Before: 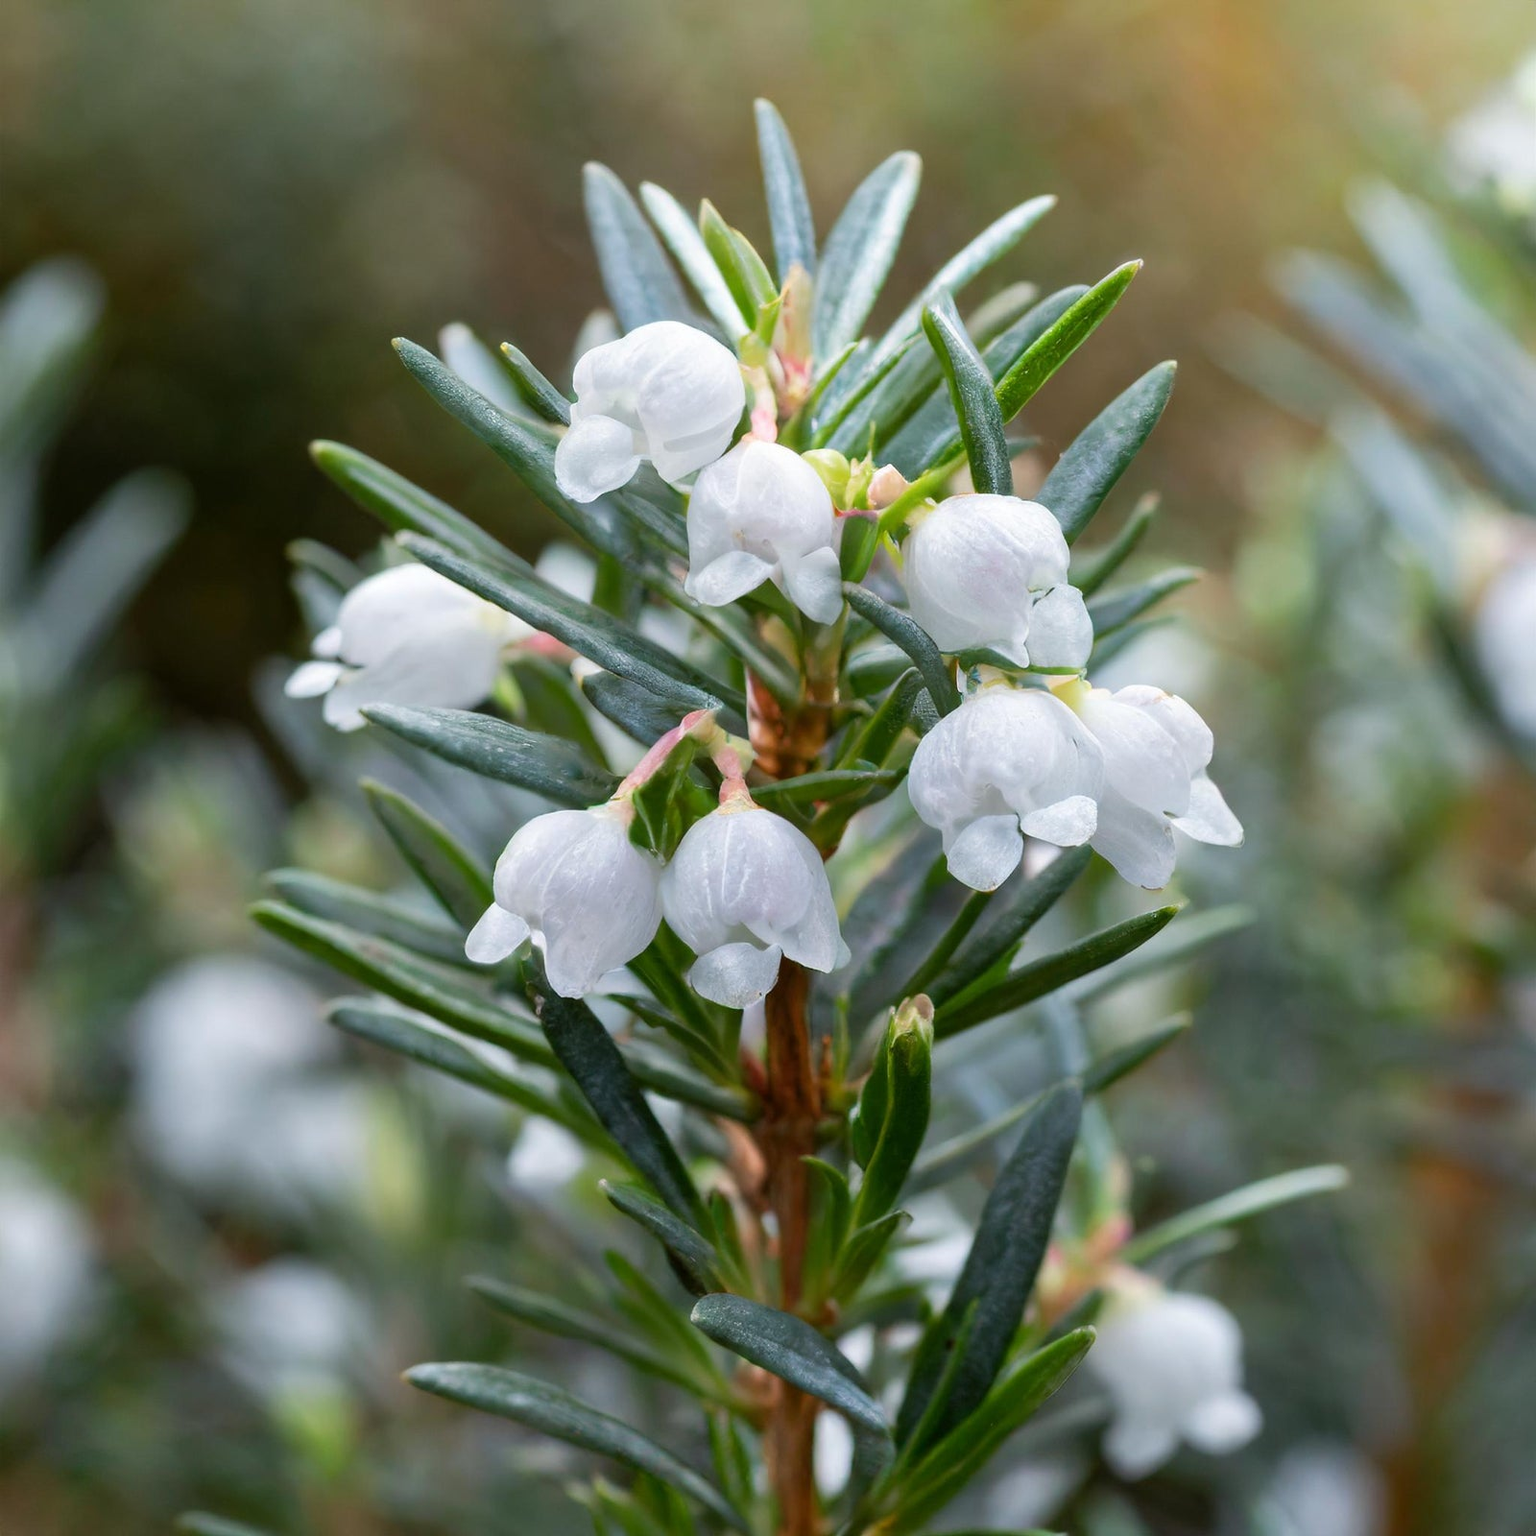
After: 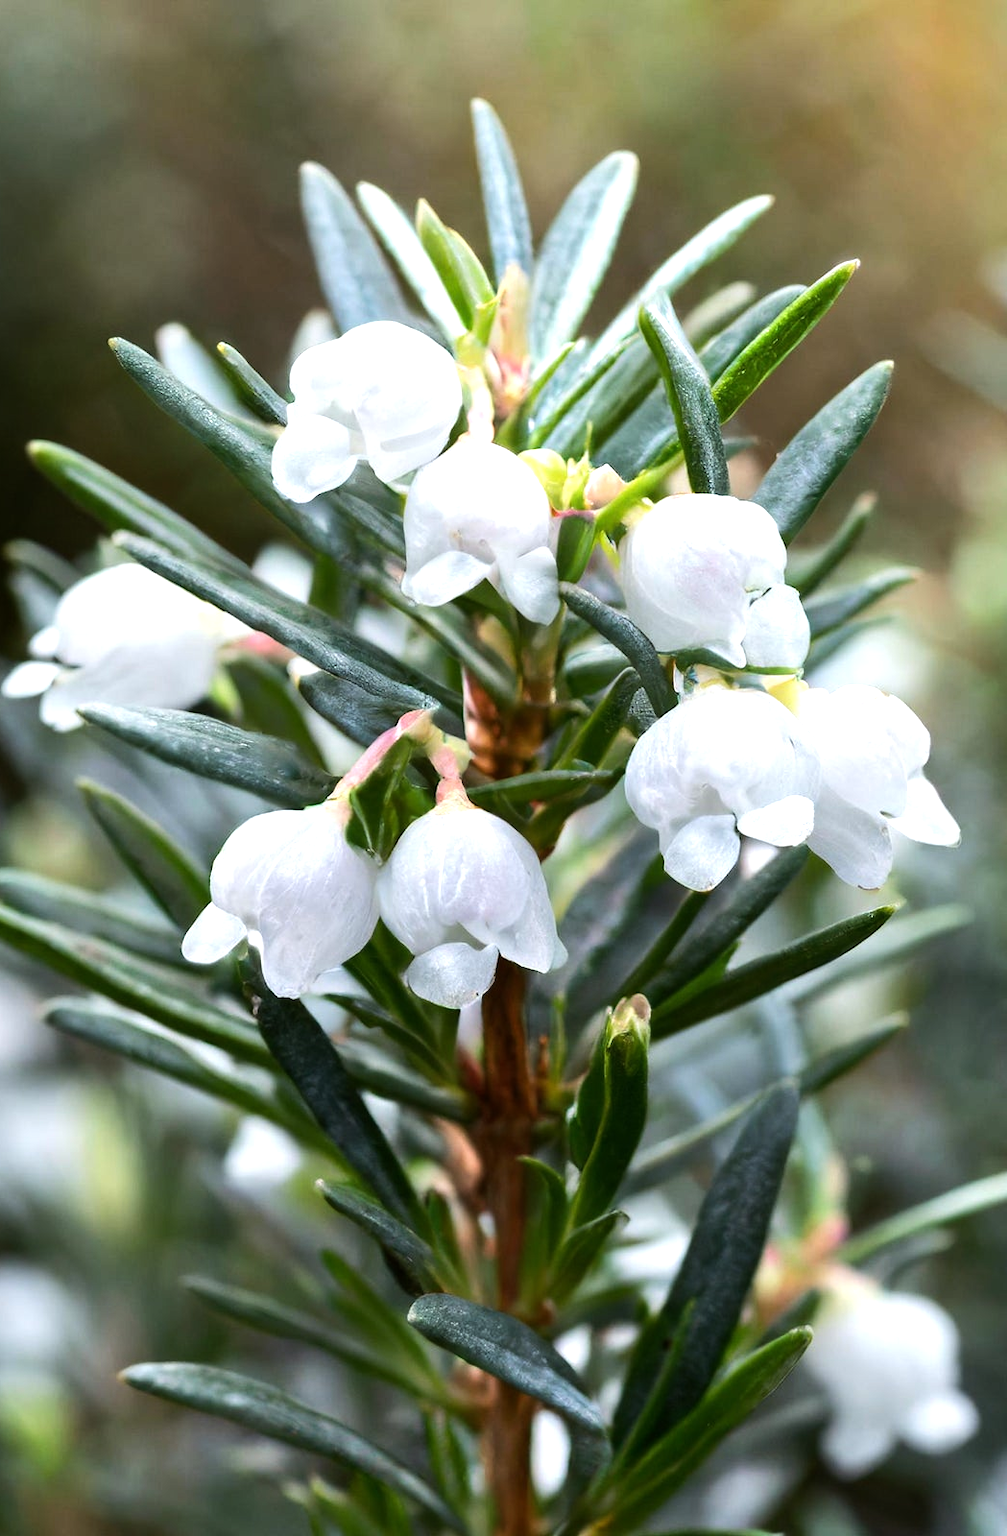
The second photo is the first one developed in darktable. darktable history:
crop and rotate: left 18.485%, right 15.951%
tone equalizer: -8 EV -0.719 EV, -7 EV -0.709 EV, -6 EV -0.605 EV, -5 EV -0.411 EV, -3 EV 0.397 EV, -2 EV 0.6 EV, -1 EV 0.68 EV, +0 EV 0.779 EV, edges refinement/feathering 500, mask exposure compensation -1.57 EV, preserve details no
